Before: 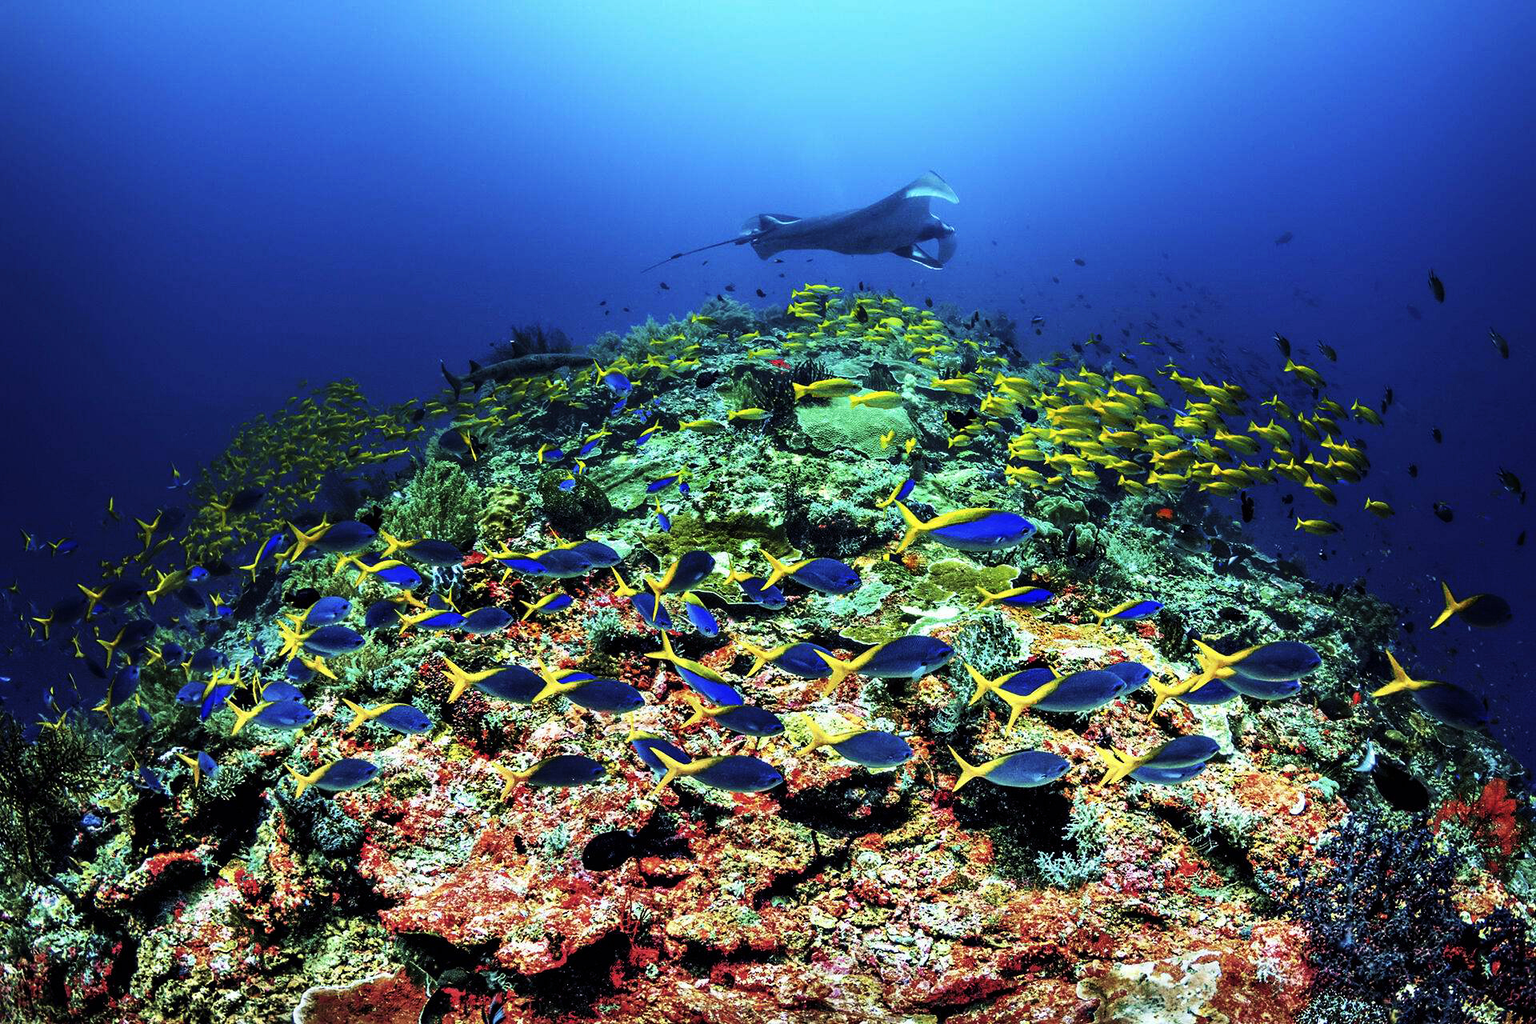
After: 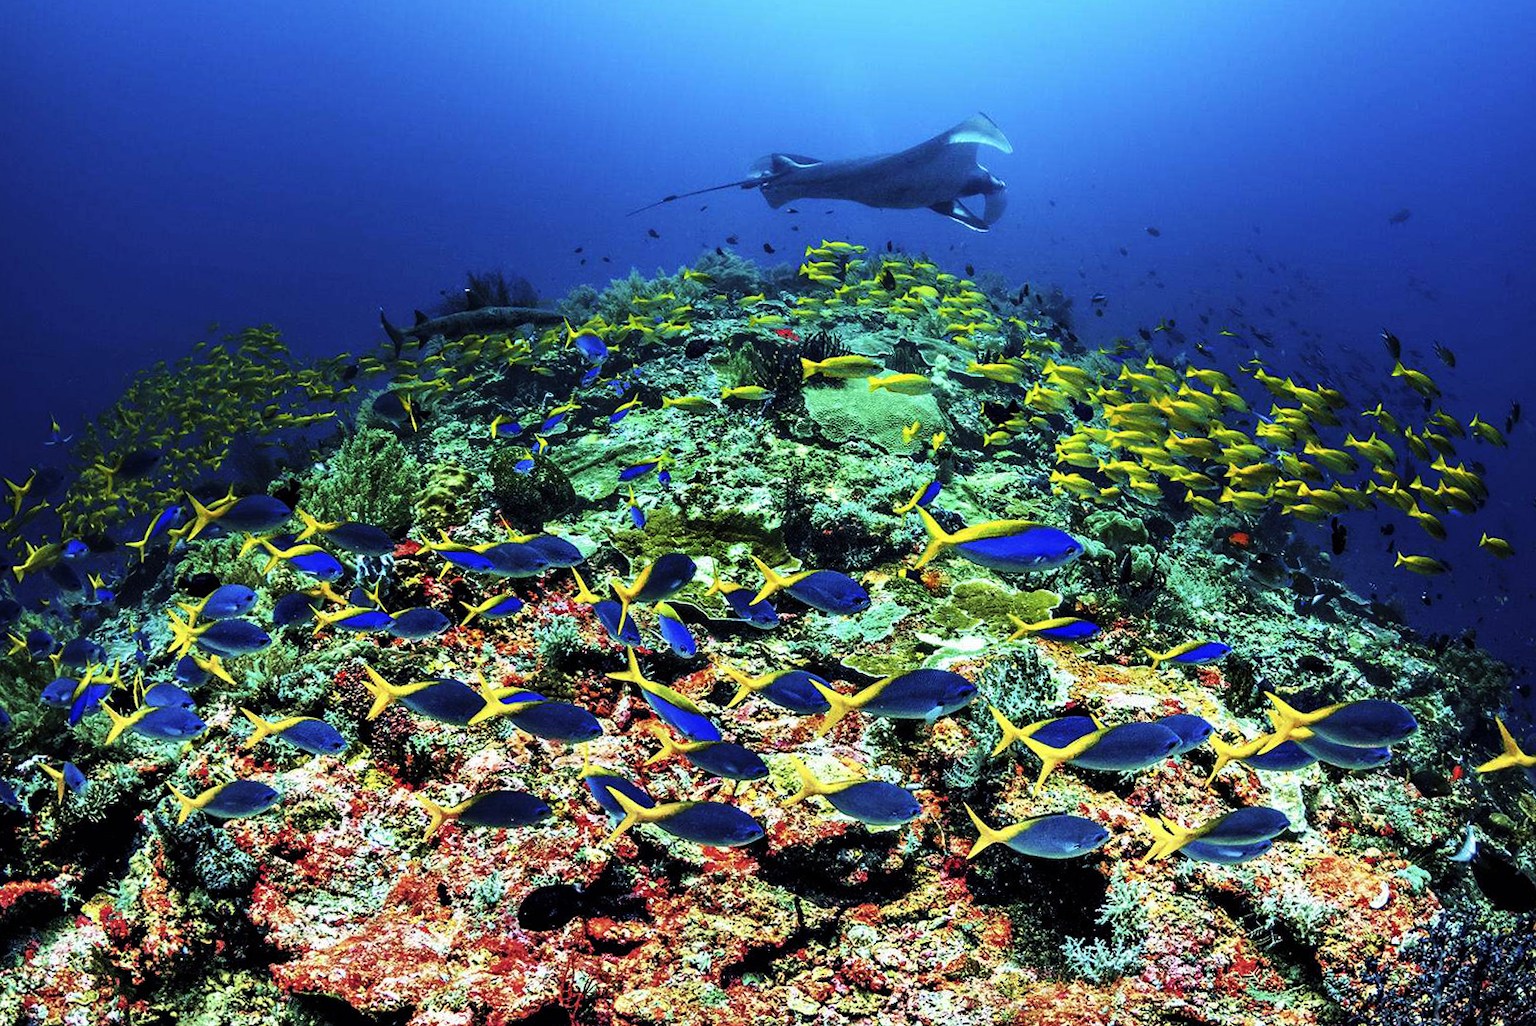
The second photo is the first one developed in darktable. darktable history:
crop and rotate: angle -3.08°, left 5.384%, top 5.173%, right 4.767%, bottom 4.722%
